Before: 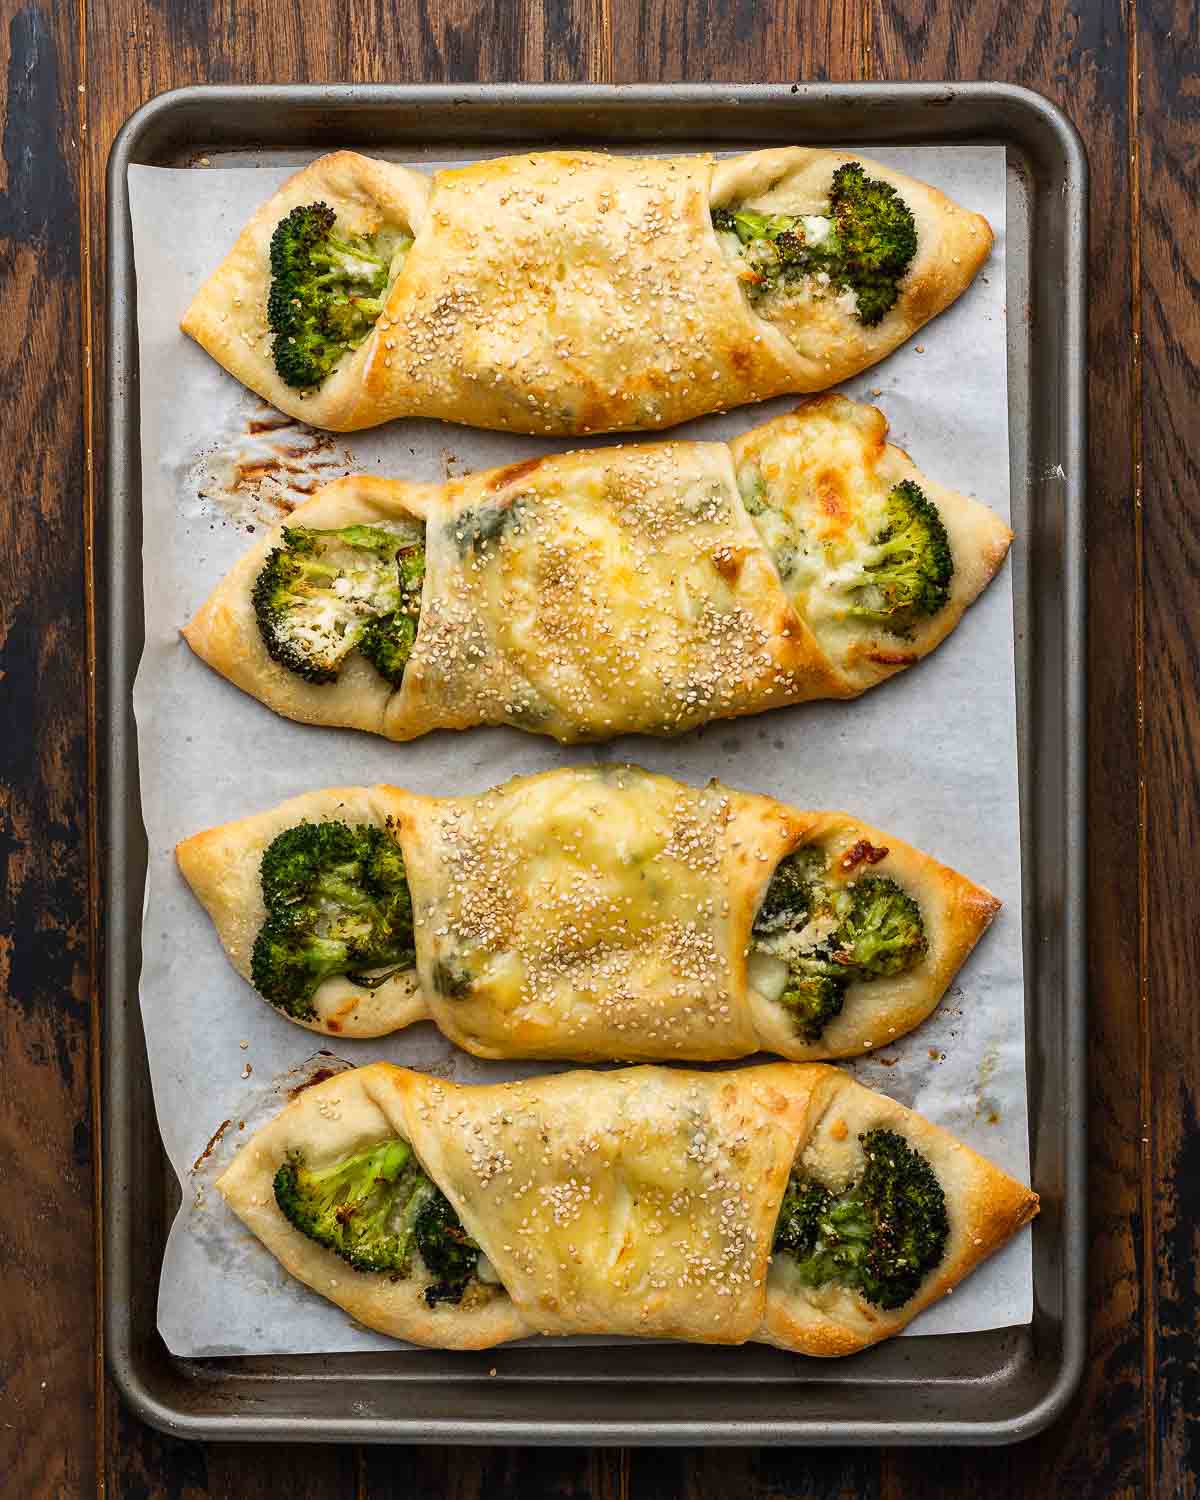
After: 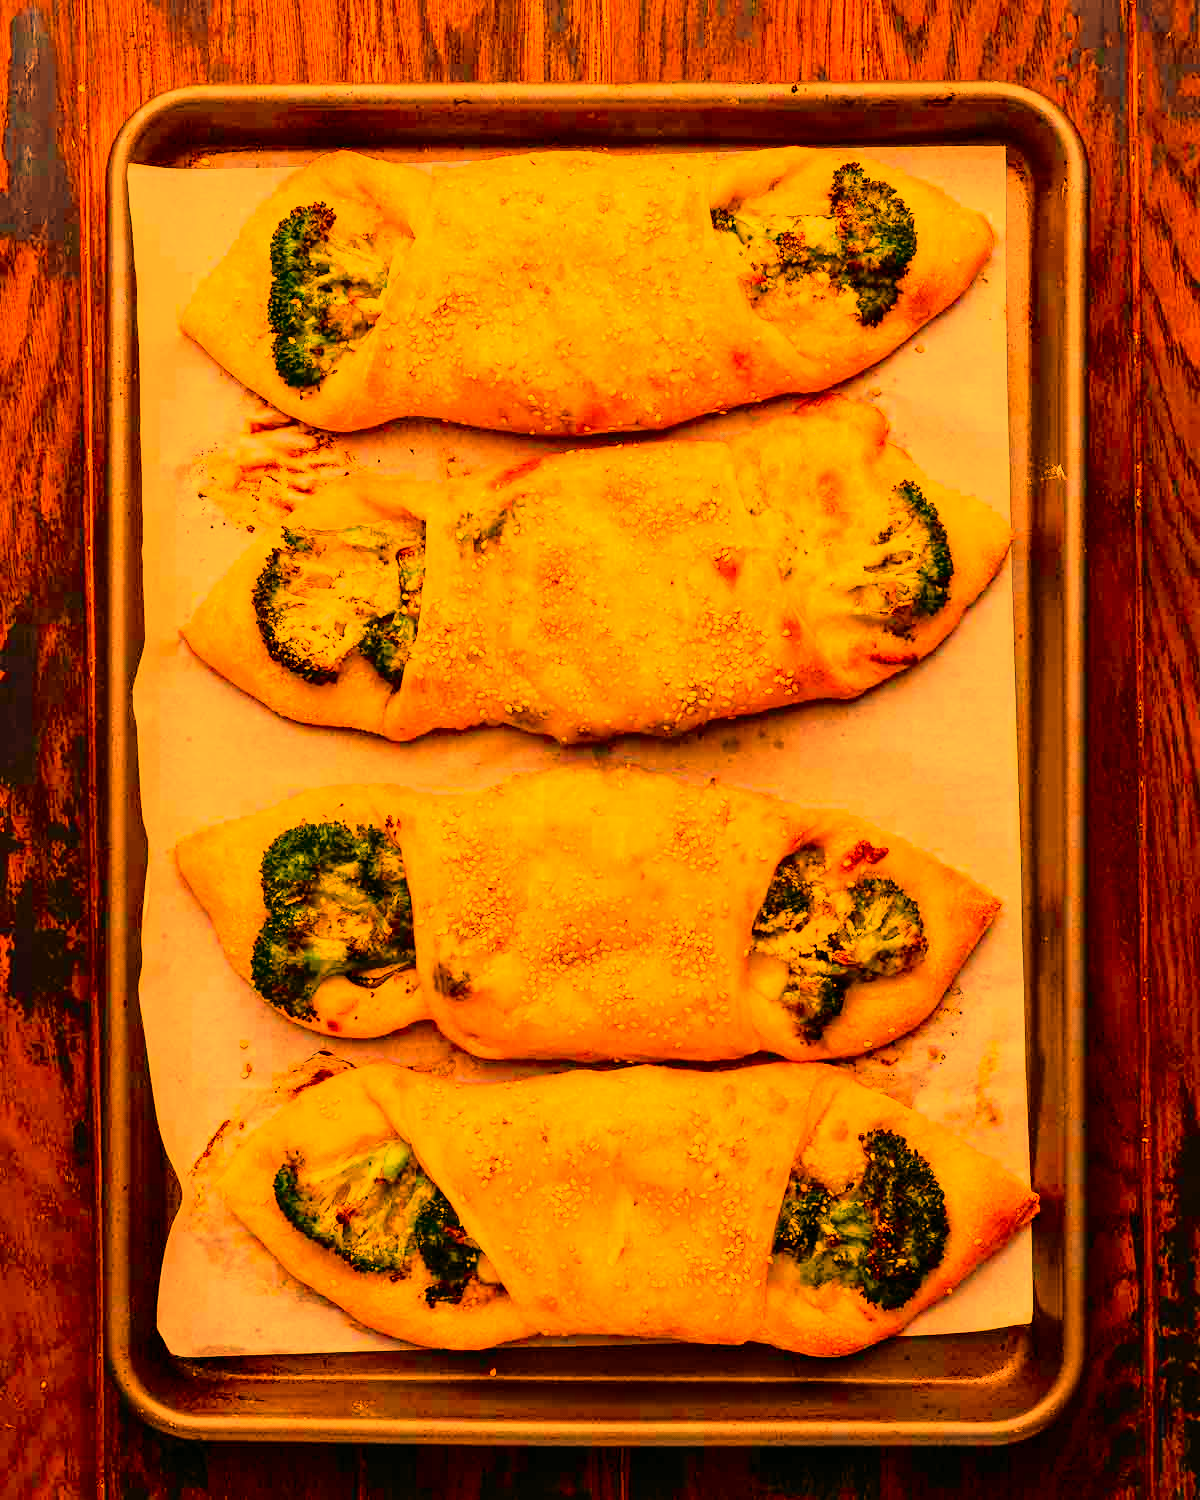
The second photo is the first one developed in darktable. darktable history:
white balance: red 1.467, blue 0.684
color balance rgb: perceptual saturation grading › global saturation 30%, global vibrance 20%
tone curve: curves: ch0 [(0, 0) (0.135, 0.09) (0.326, 0.386) (0.489, 0.573) (0.663, 0.749) (0.854, 0.897) (1, 0.974)]; ch1 [(0, 0) (0.366, 0.367) (0.475, 0.453) (0.494, 0.493) (0.504, 0.497) (0.544, 0.569) (0.562, 0.605) (0.622, 0.694) (1, 1)]; ch2 [(0, 0) (0.333, 0.346) (0.375, 0.375) (0.424, 0.43) (0.476, 0.492) (0.502, 0.503) (0.533, 0.534) (0.572, 0.603) (0.605, 0.656) (0.641, 0.709) (1, 1)], color space Lab, independent channels, preserve colors none
